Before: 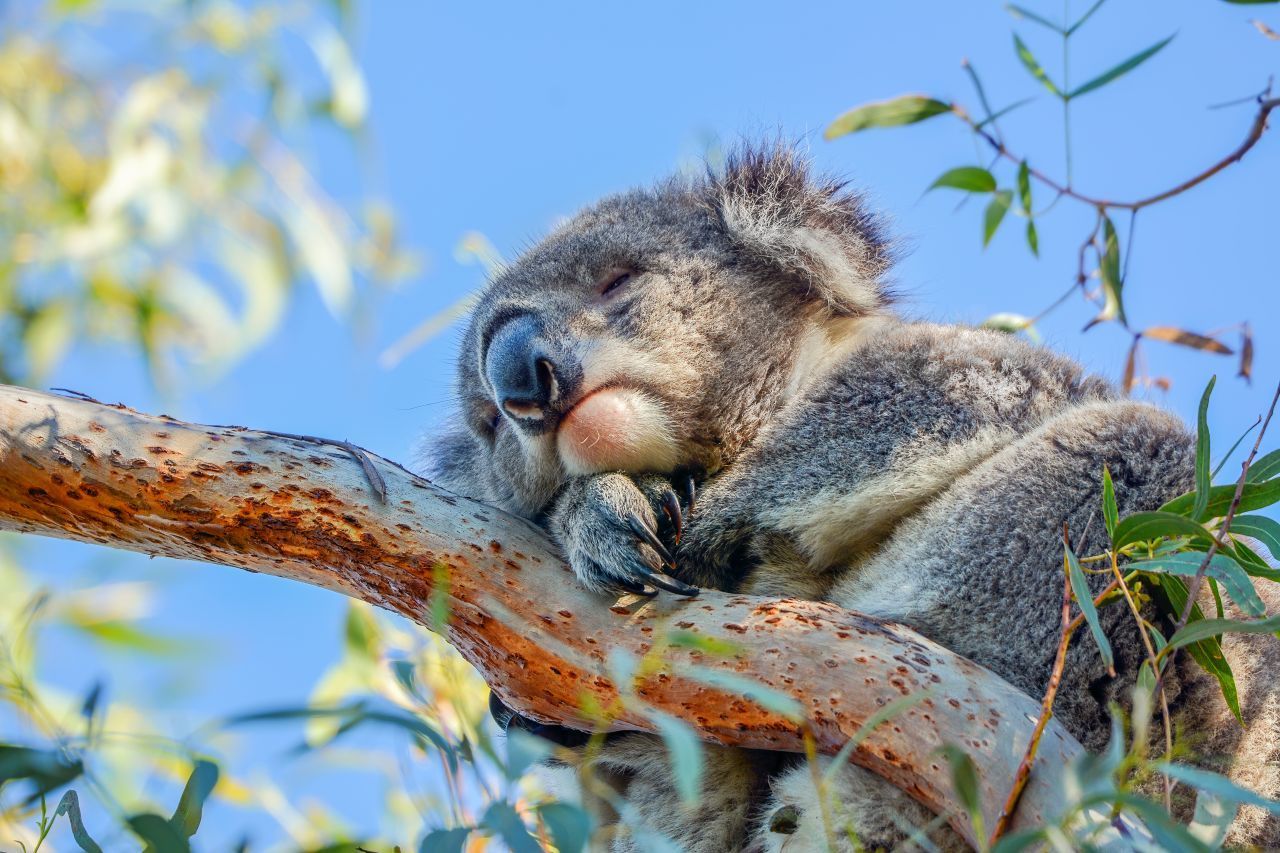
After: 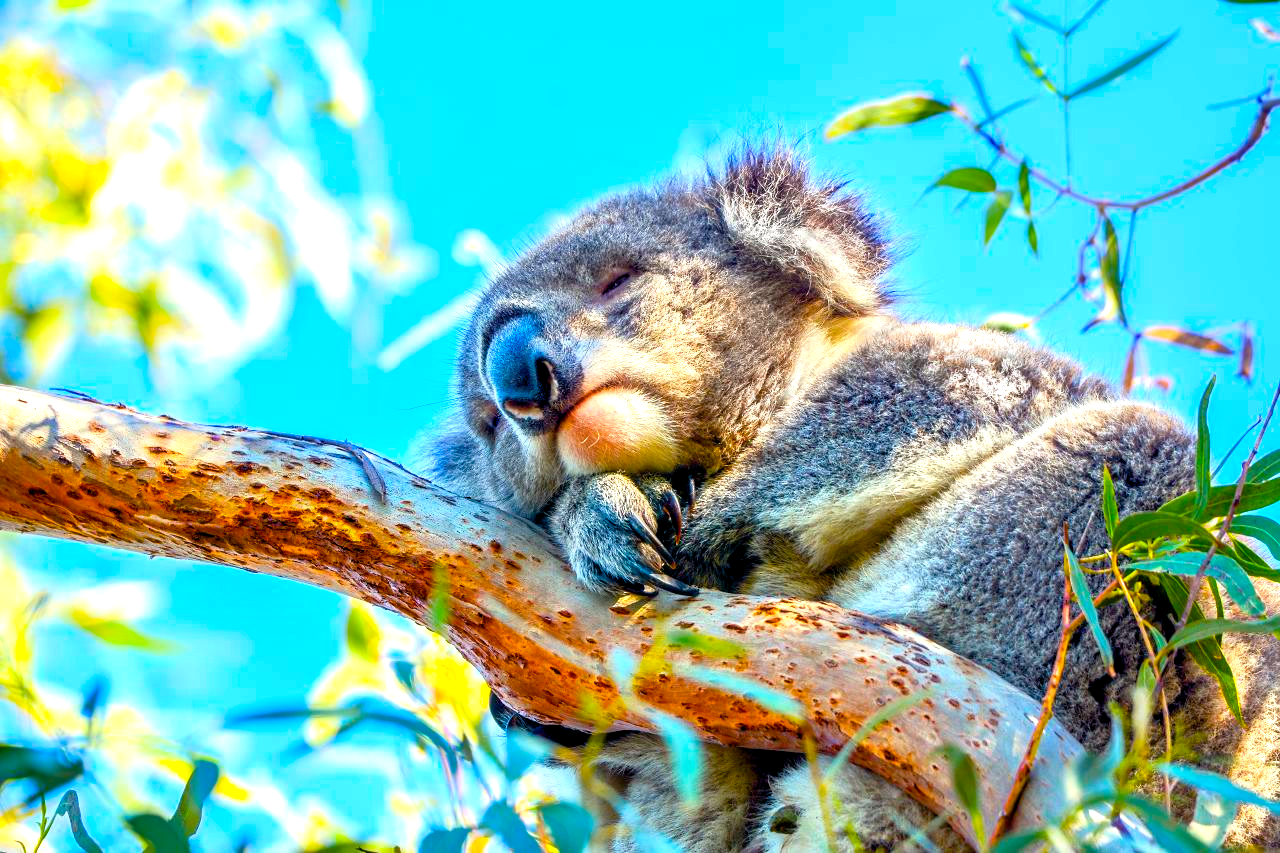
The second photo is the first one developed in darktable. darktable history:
color balance rgb: global offset › luminance -0.469%, perceptual saturation grading › global saturation 25.081%, perceptual brilliance grading › global brilliance 25.767%, global vibrance 50.631%
